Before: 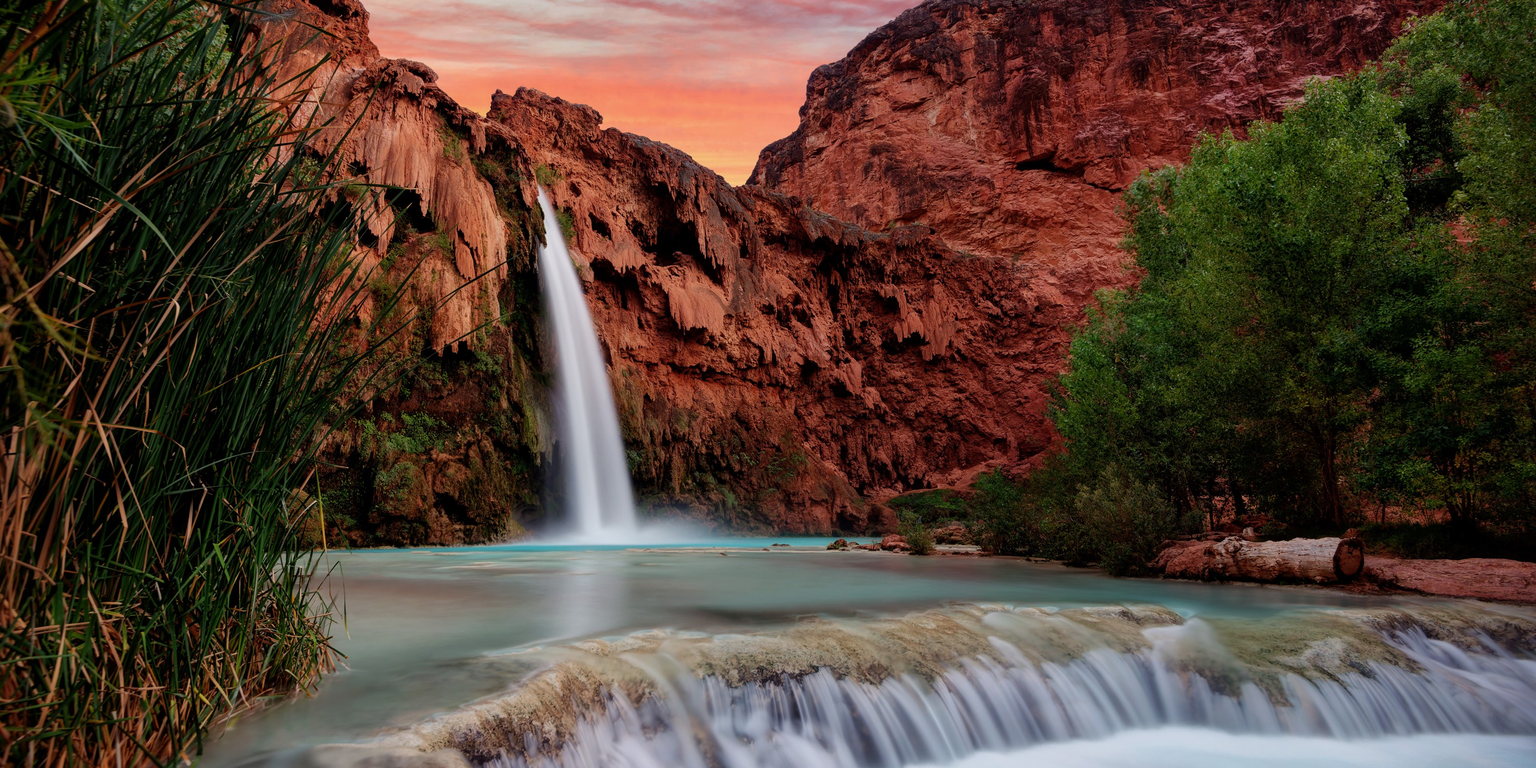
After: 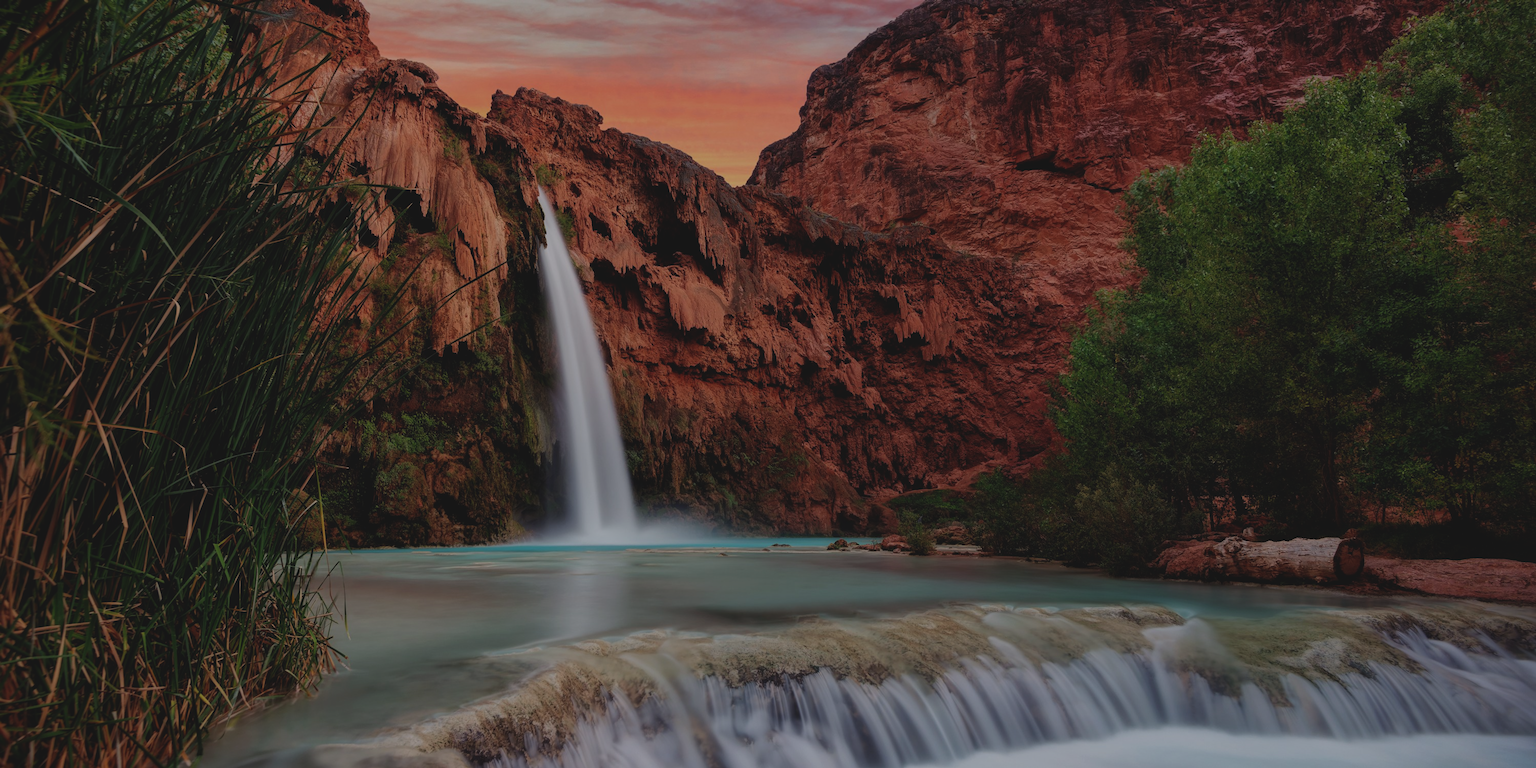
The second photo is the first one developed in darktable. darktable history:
exposure: black level correction -0.016, exposure -1.018 EV, compensate highlight preservation false
